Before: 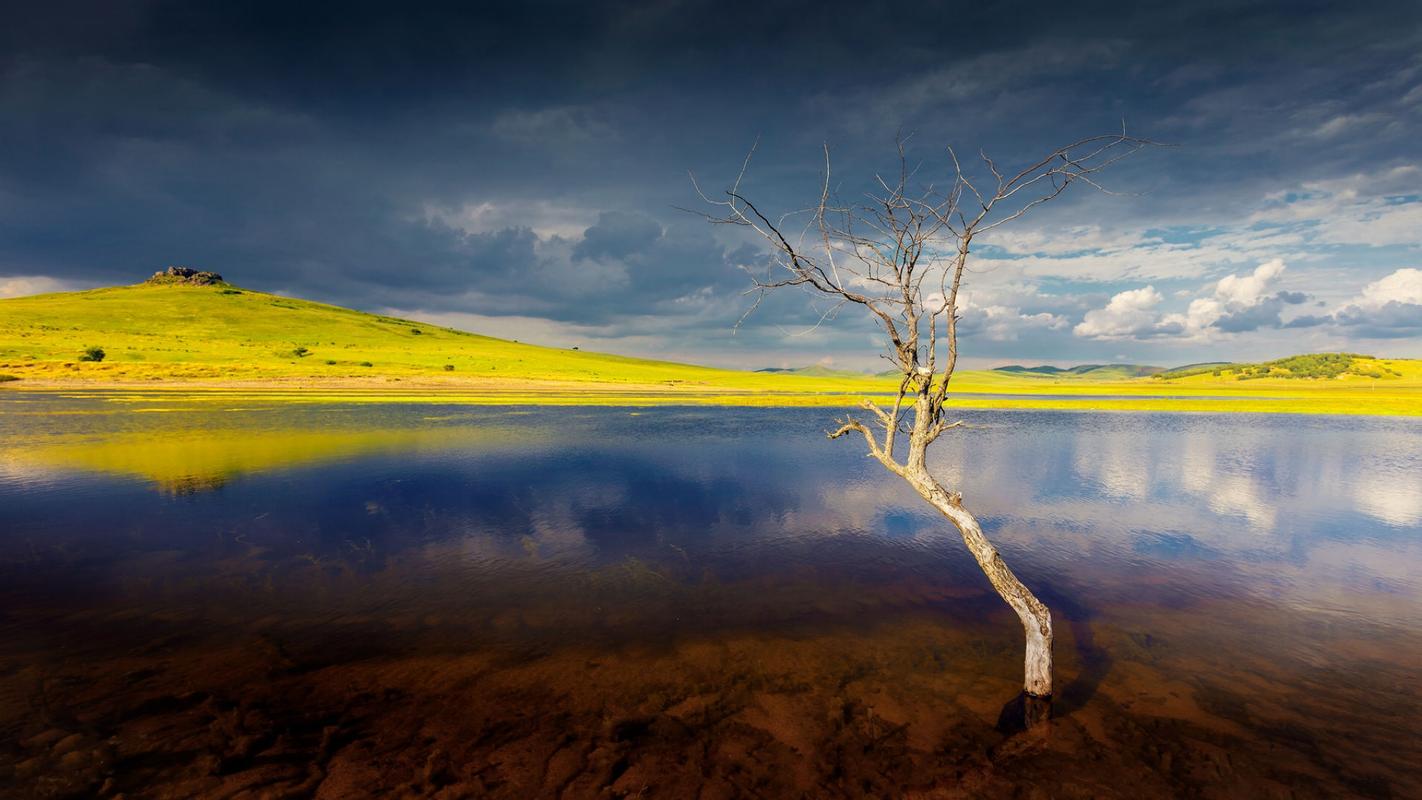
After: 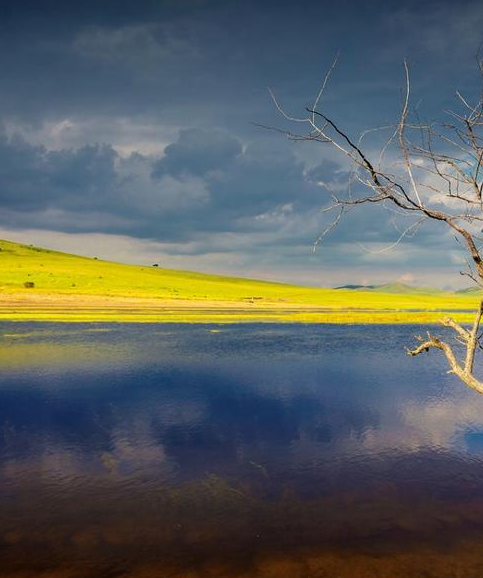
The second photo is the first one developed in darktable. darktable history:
crop and rotate: left 29.605%, top 10.408%, right 36.366%, bottom 17.291%
